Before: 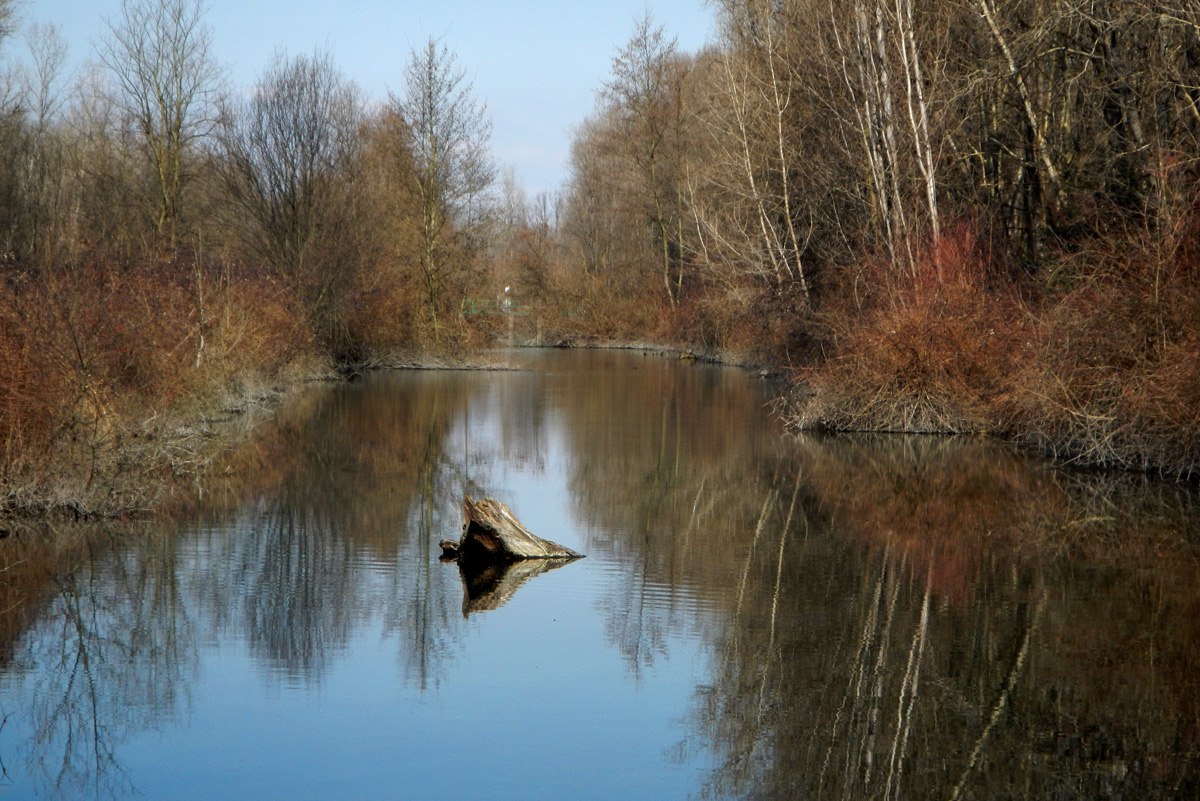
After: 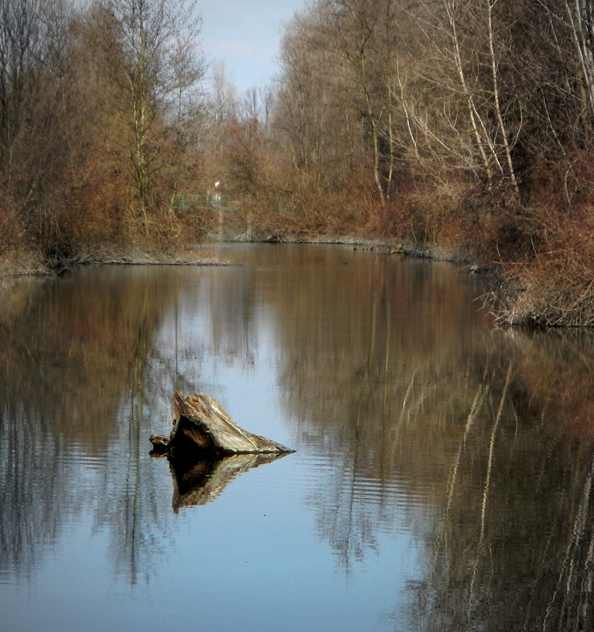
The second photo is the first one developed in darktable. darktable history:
vignetting: fall-off radius 60.9%
crop and rotate: angle 0.018°, left 24.211%, top 13.118%, right 26.2%, bottom 7.895%
